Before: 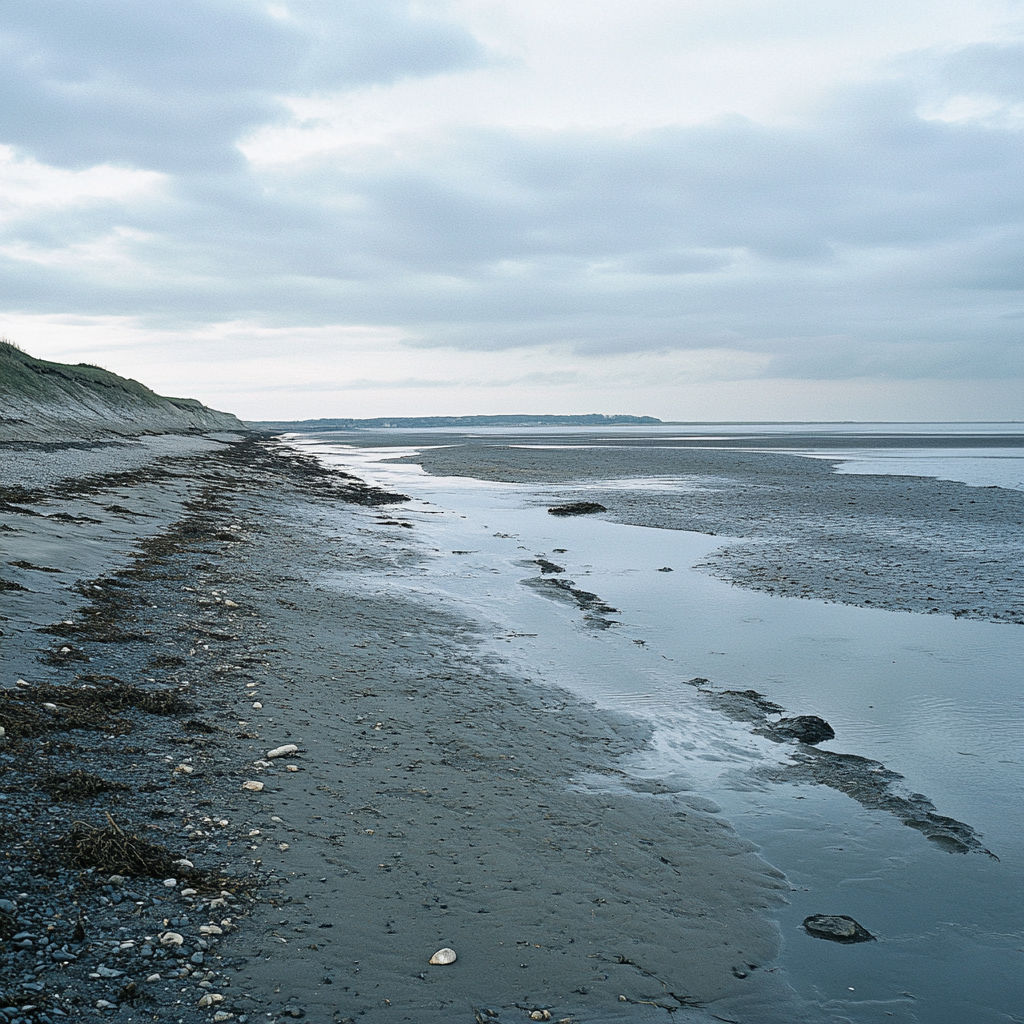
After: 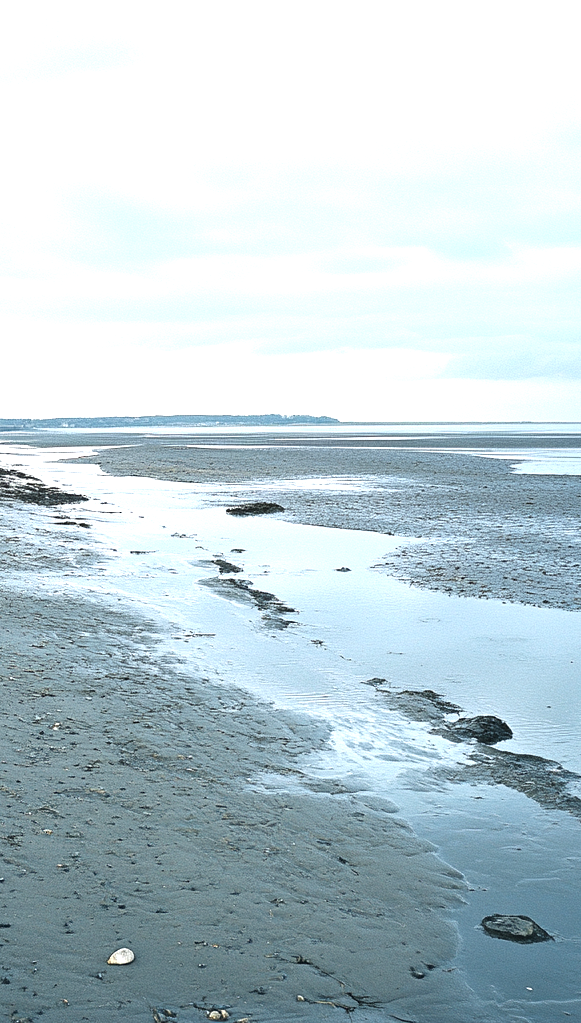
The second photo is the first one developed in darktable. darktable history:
exposure: black level correction 0, exposure 0.951 EV, compensate highlight preservation false
crop: left 31.524%, top 0.016%, right 11.684%
